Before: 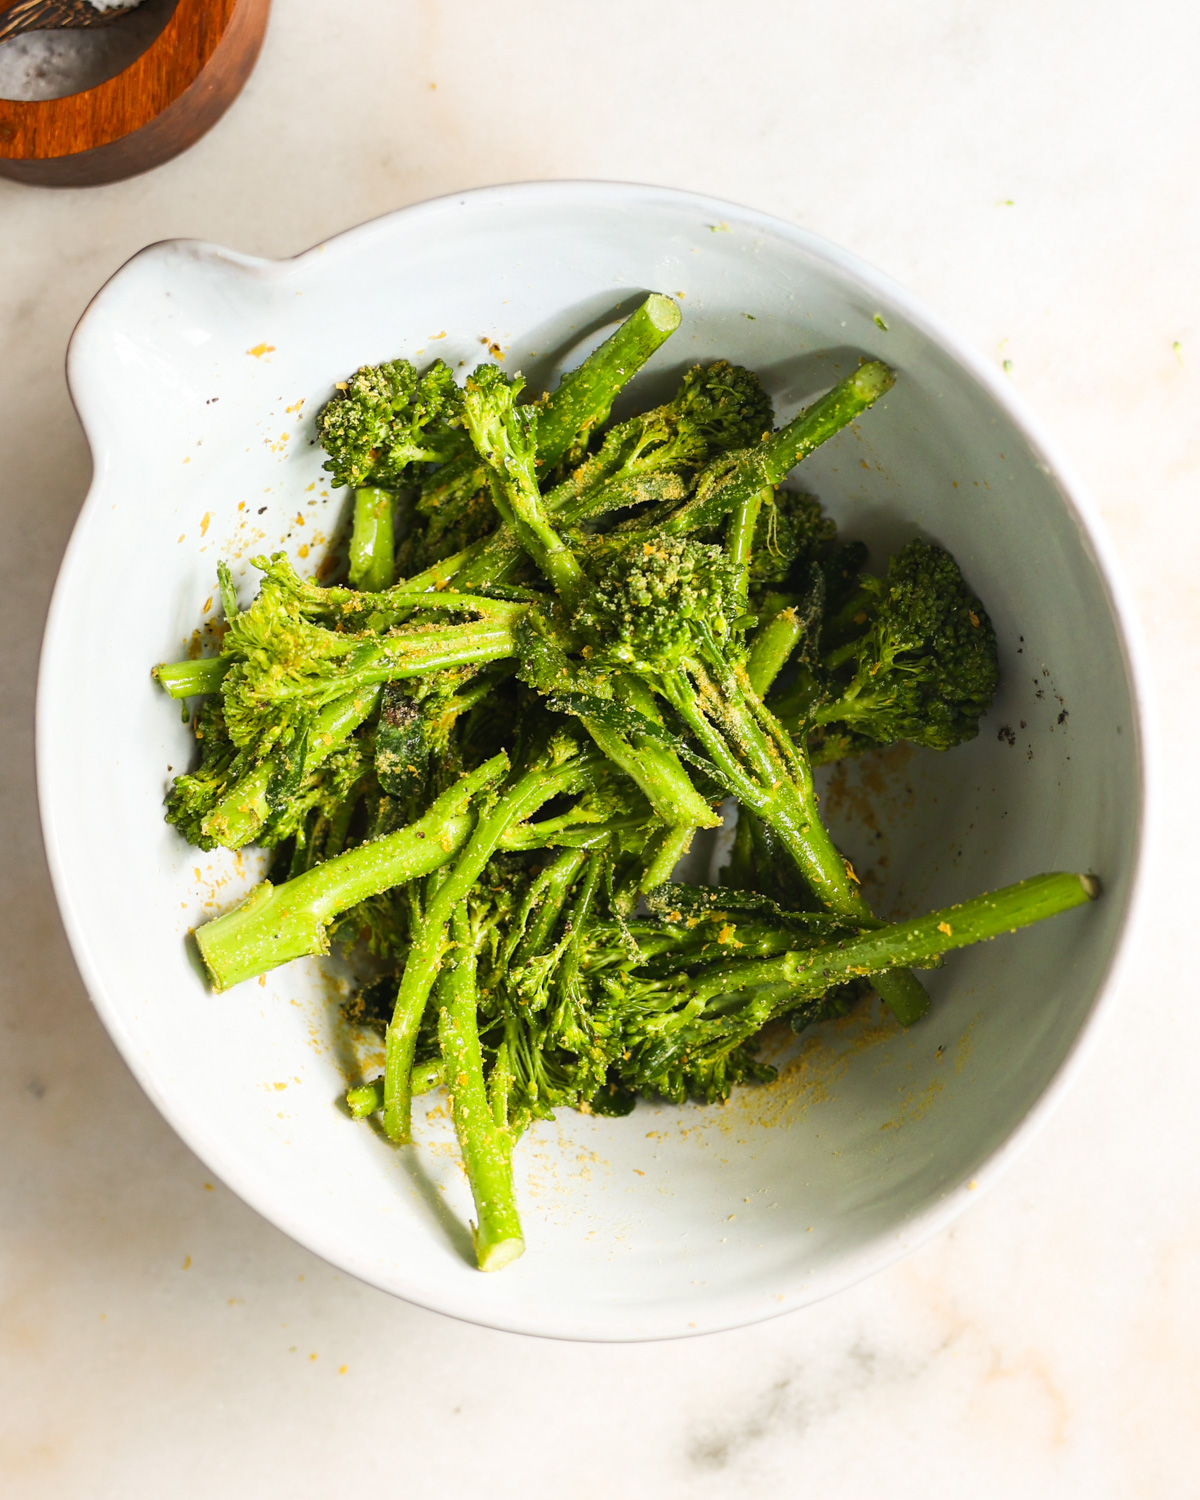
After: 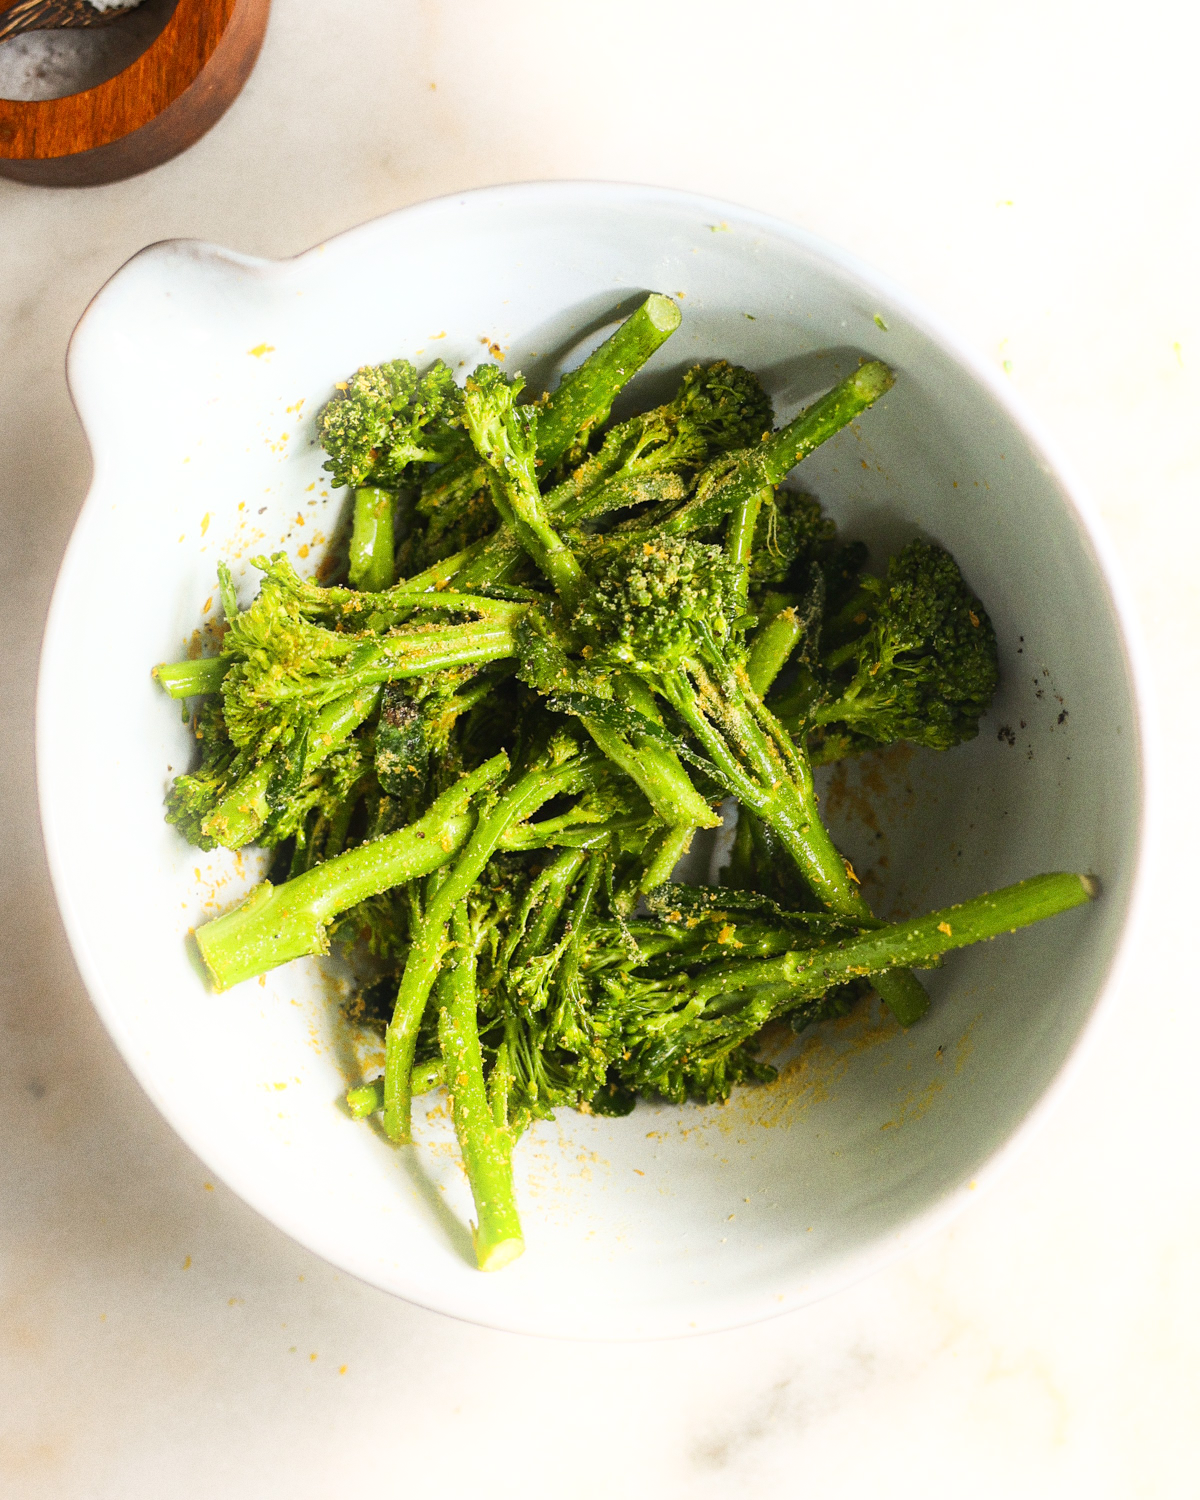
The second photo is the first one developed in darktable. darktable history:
bloom: size 9%, threshold 100%, strength 7%
grain: coarseness 0.09 ISO
